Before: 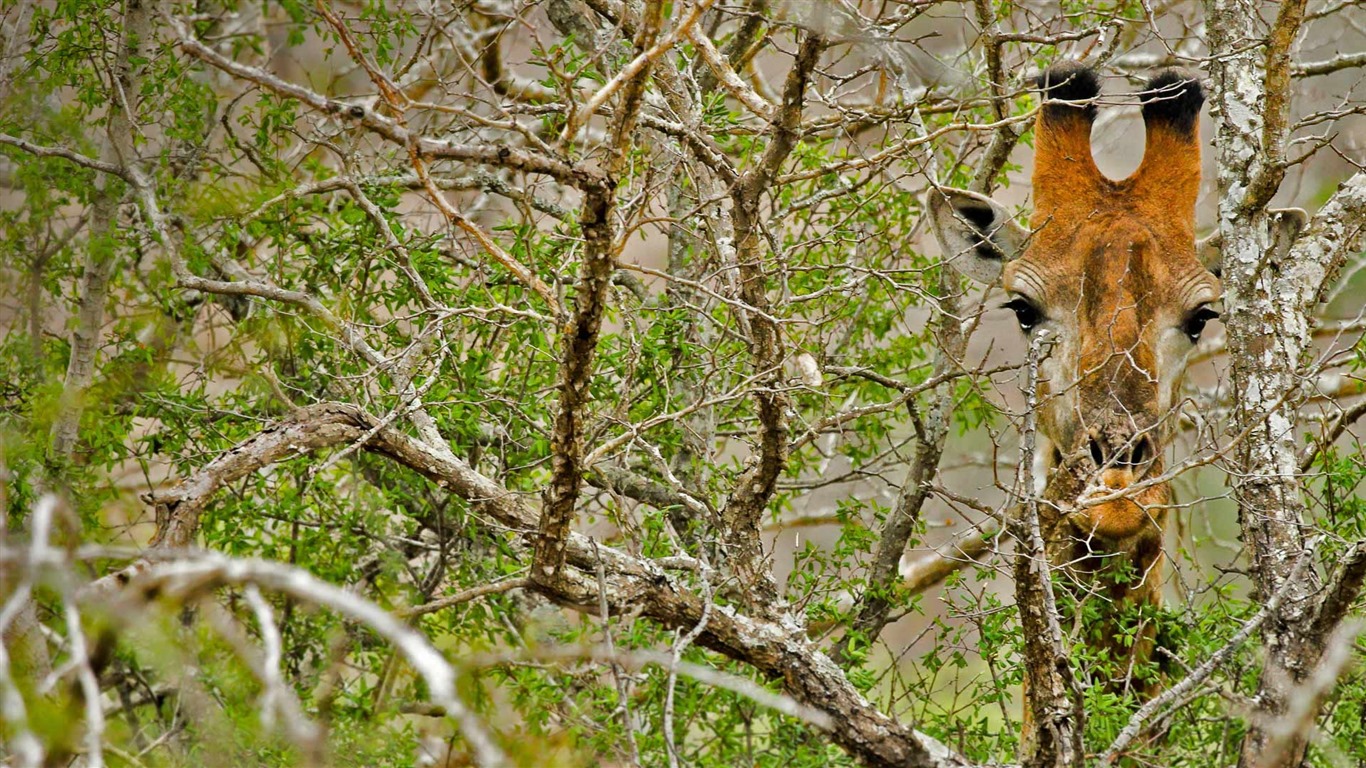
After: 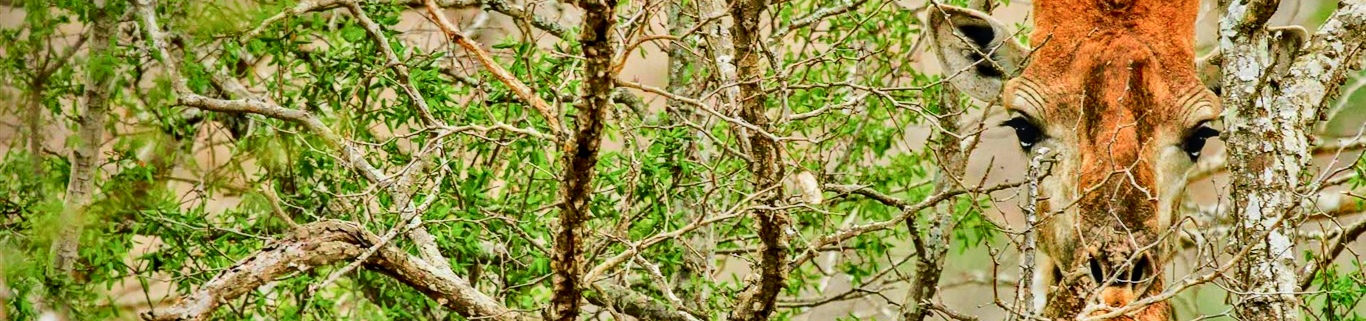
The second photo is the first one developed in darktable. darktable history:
local contrast: detail 130%
crop and rotate: top 23.705%, bottom 34.441%
tone curve: curves: ch0 [(0, 0.012) (0.052, 0.04) (0.107, 0.086) (0.276, 0.265) (0.461, 0.531) (0.718, 0.79) (0.921, 0.909) (0.999, 0.951)]; ch1 [(0, 0) (0.339, 0.298) (0.402, 0.363) (0.444, 0.415) (0.485, 0.469) (0.494, 0.493) (0.504, 0.501) (0.525, 0.534) (0.555, 0.587) (0.594, 0.647) (1, 1)]; ch2 [(0, 0) (0.48, 0.48) (0.504, 0.5) (0.535, 0.557) (0.581, 0.623) (0.649, 0.683) (0.824, 0.815) (1, 1)], color space Lab, independent channels, preserve colors none
